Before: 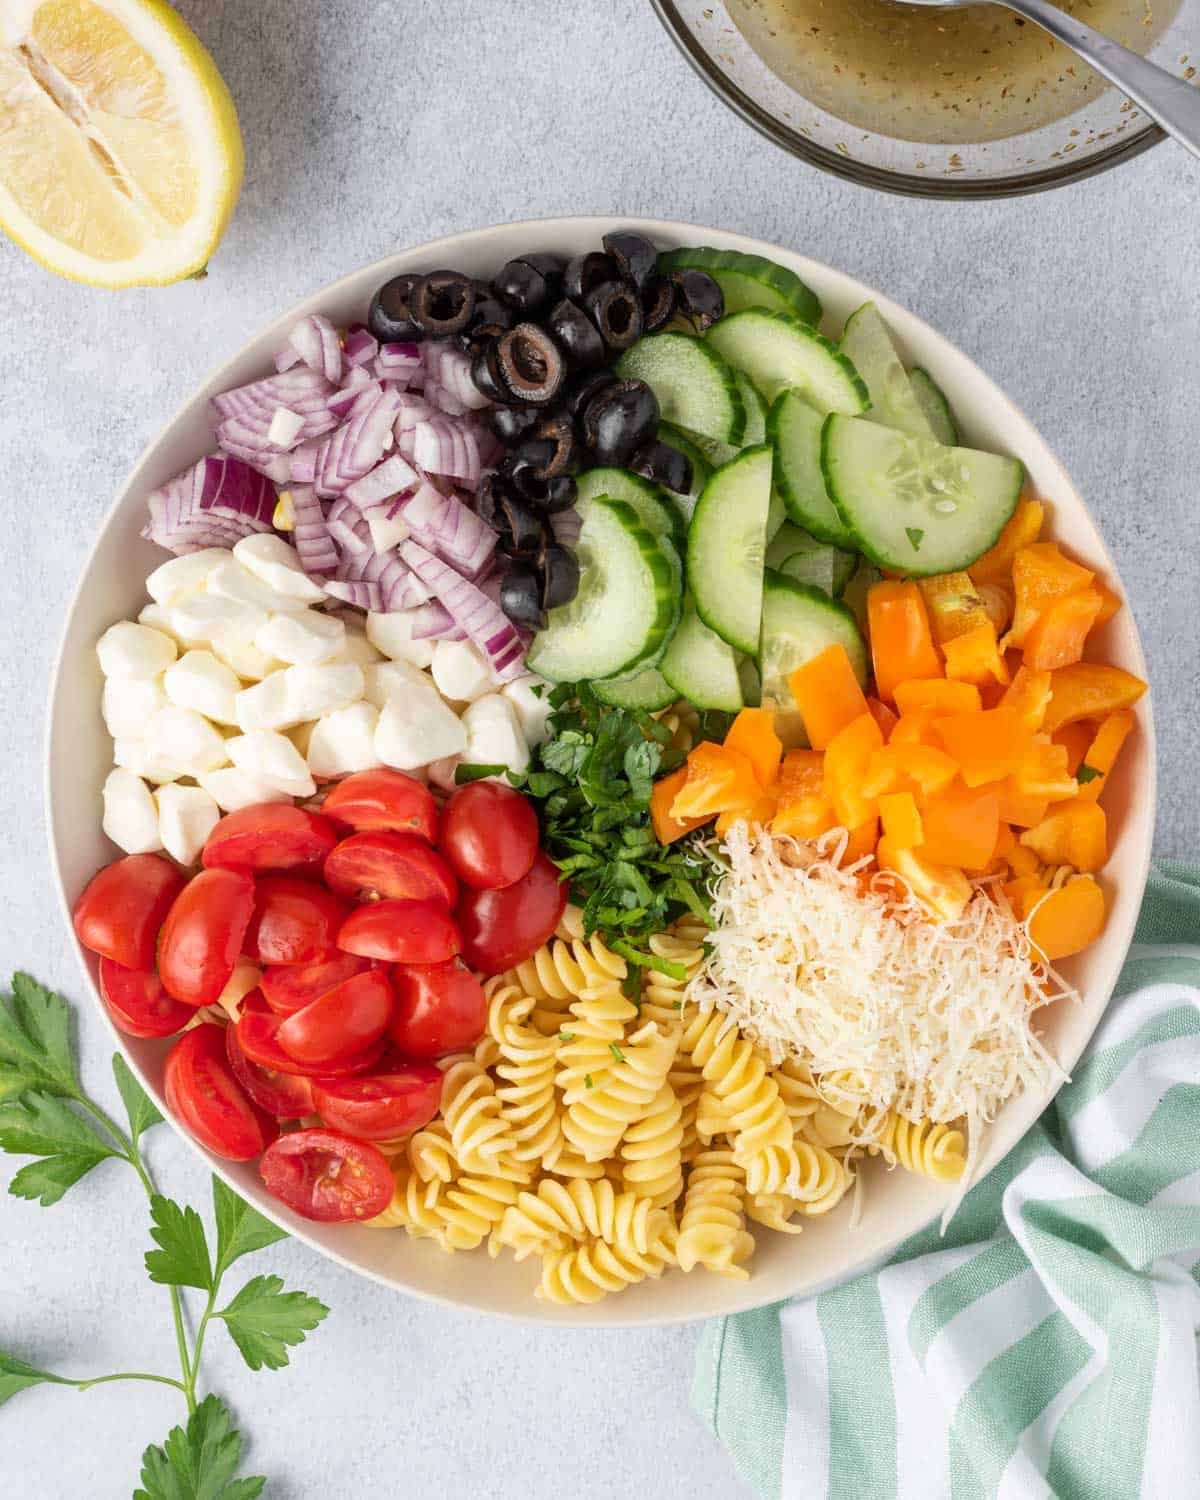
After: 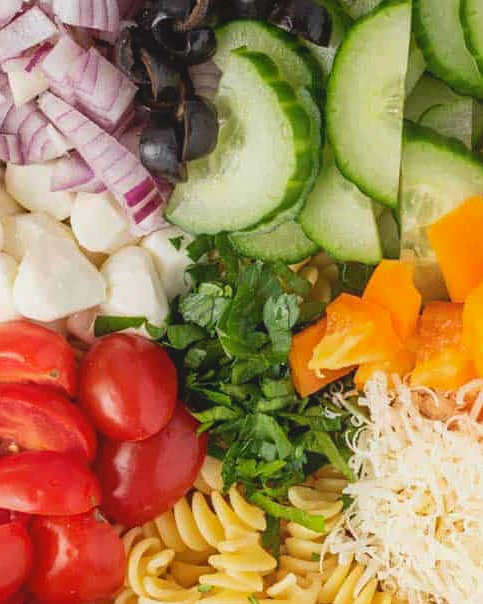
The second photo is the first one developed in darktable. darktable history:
contrast equalizer: octaves 7, y [[0.5, 0.5, 0.5, 0.512, 0.552, 0.62], [0.5 ×6], [0.5 ×4, 0.504, 0.553], [0 ×6], [0 ×6]]
crop: left 30.098%, top 29.924%, right 29.633%, bottom 29.808%
local contrast: highlights 69%, shadows 65%, detail 82%, midtone range 0.32
